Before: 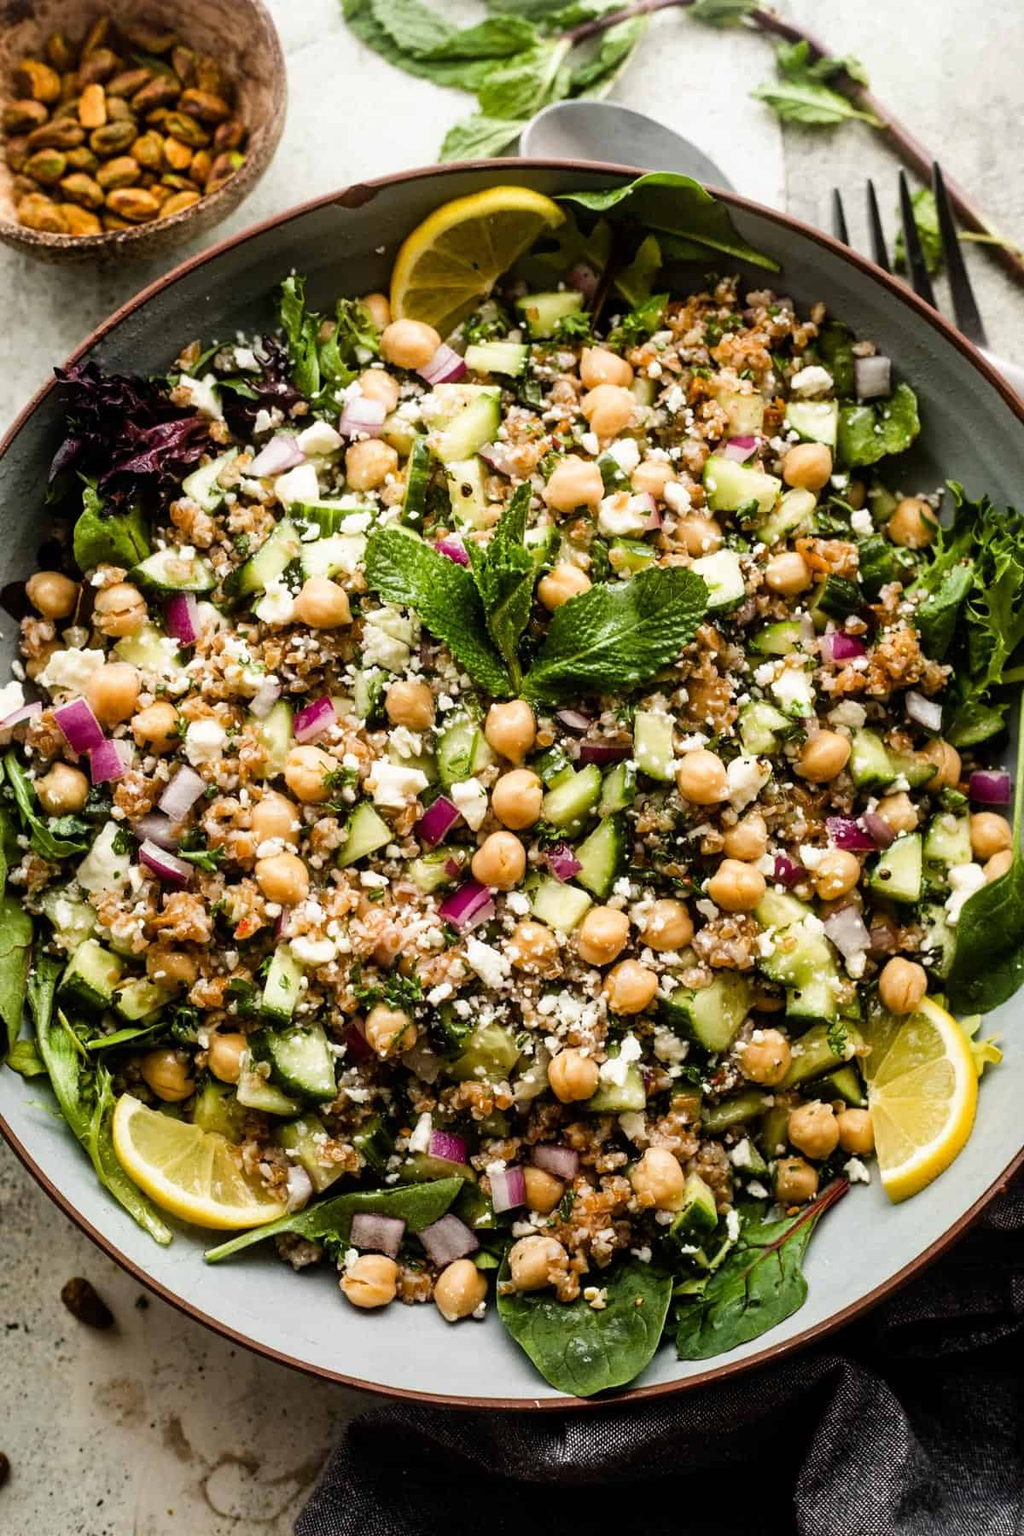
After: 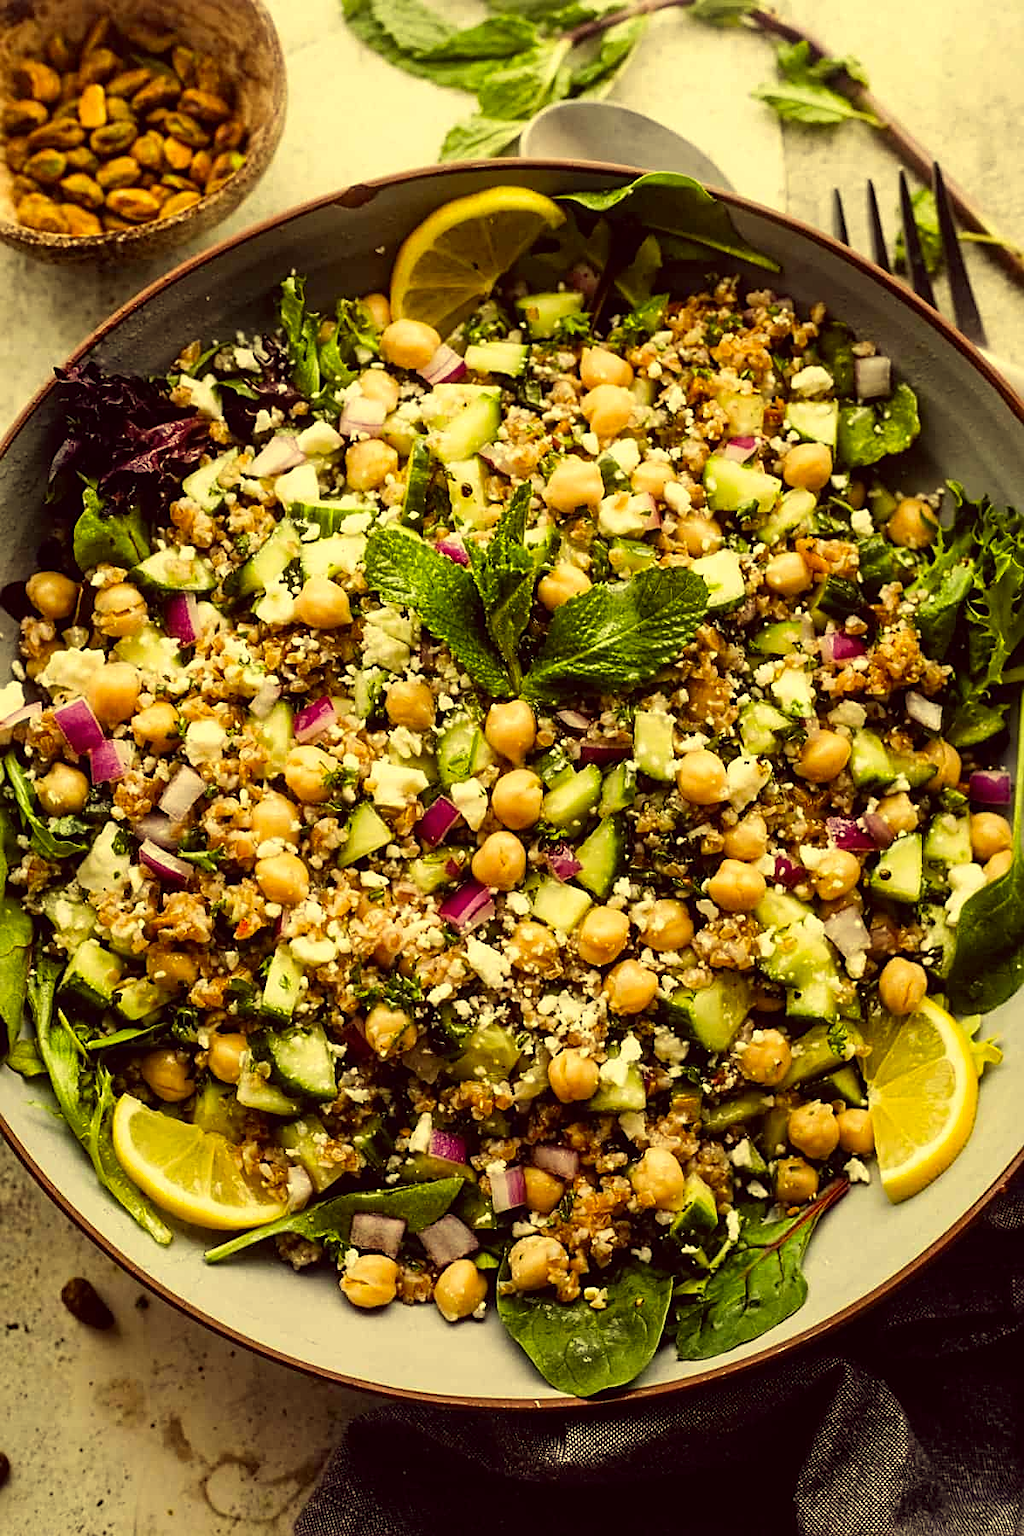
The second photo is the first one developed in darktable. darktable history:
color correction: highlights a* -0.51, highlights b* 39.86, shadows a* 9.94, shadows b* -0.527
sharpen: on, module defaults
